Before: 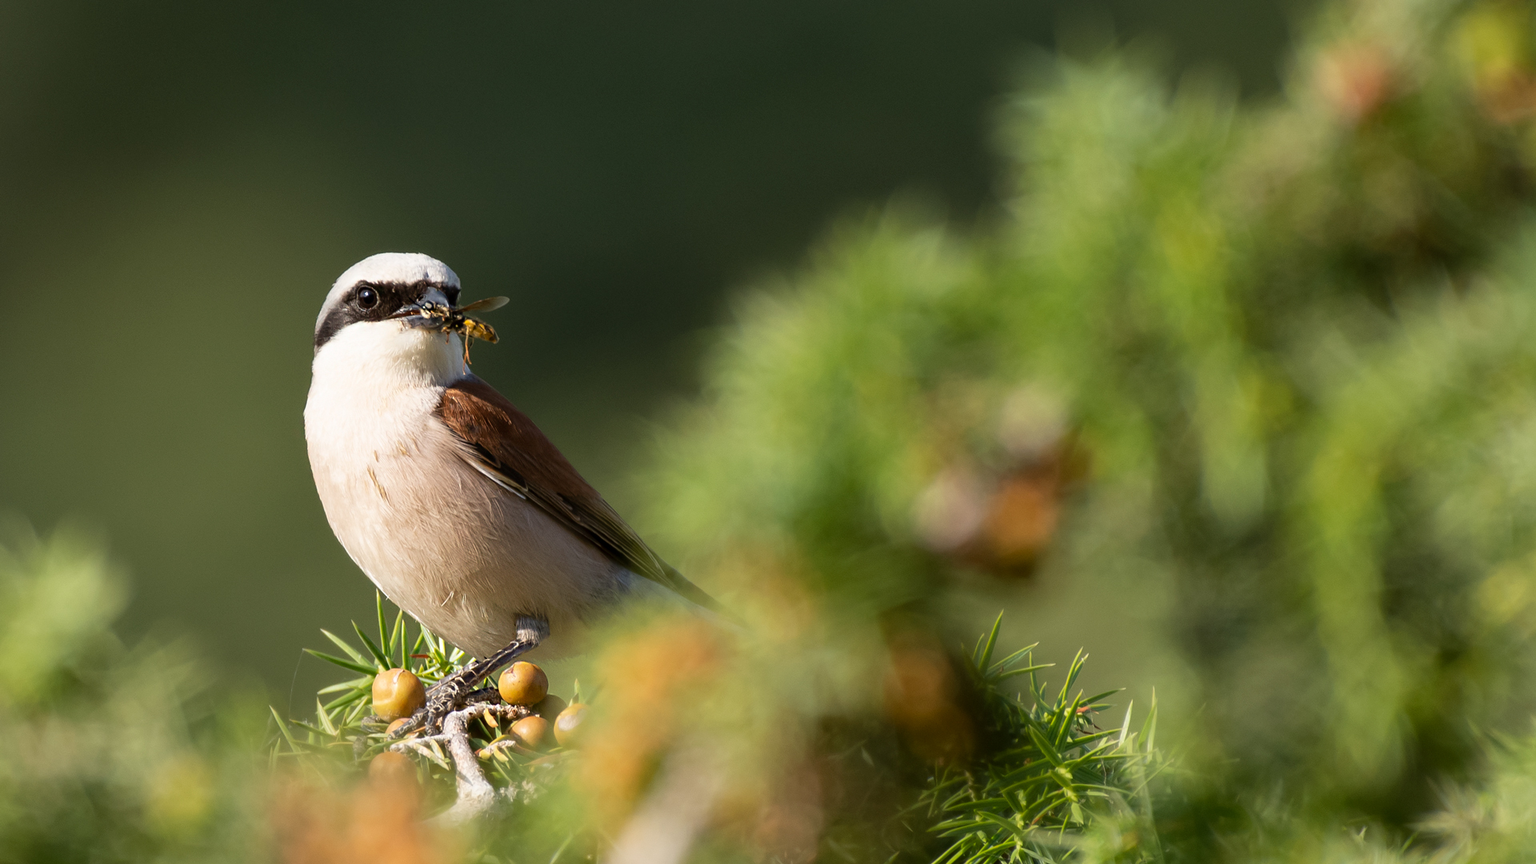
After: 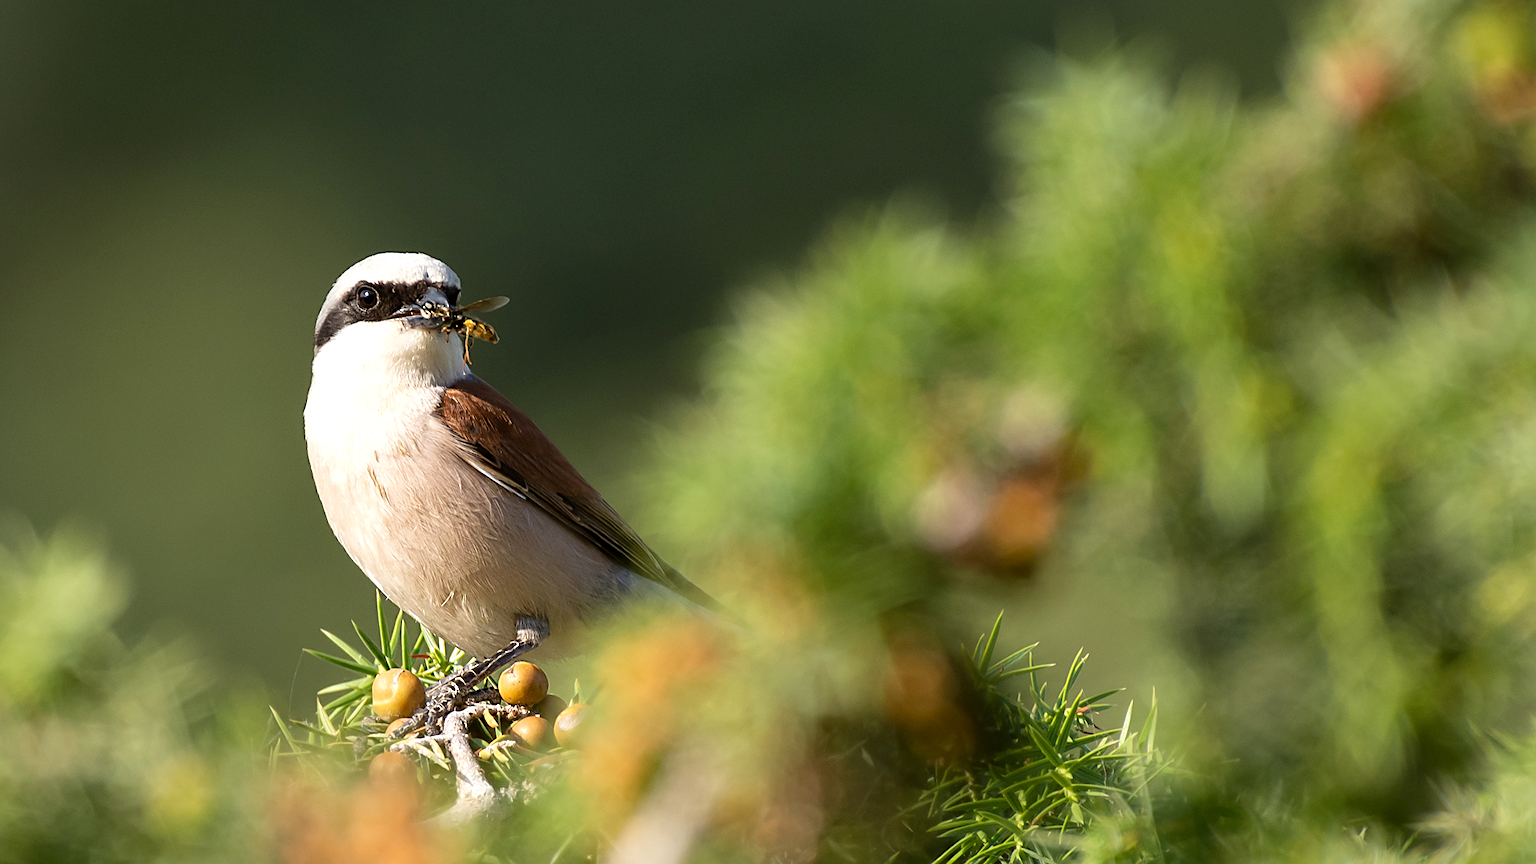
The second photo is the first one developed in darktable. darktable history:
exposure: exposure 0.232 EV, compensate highlight preservation false
sharpen: on, module defaults
